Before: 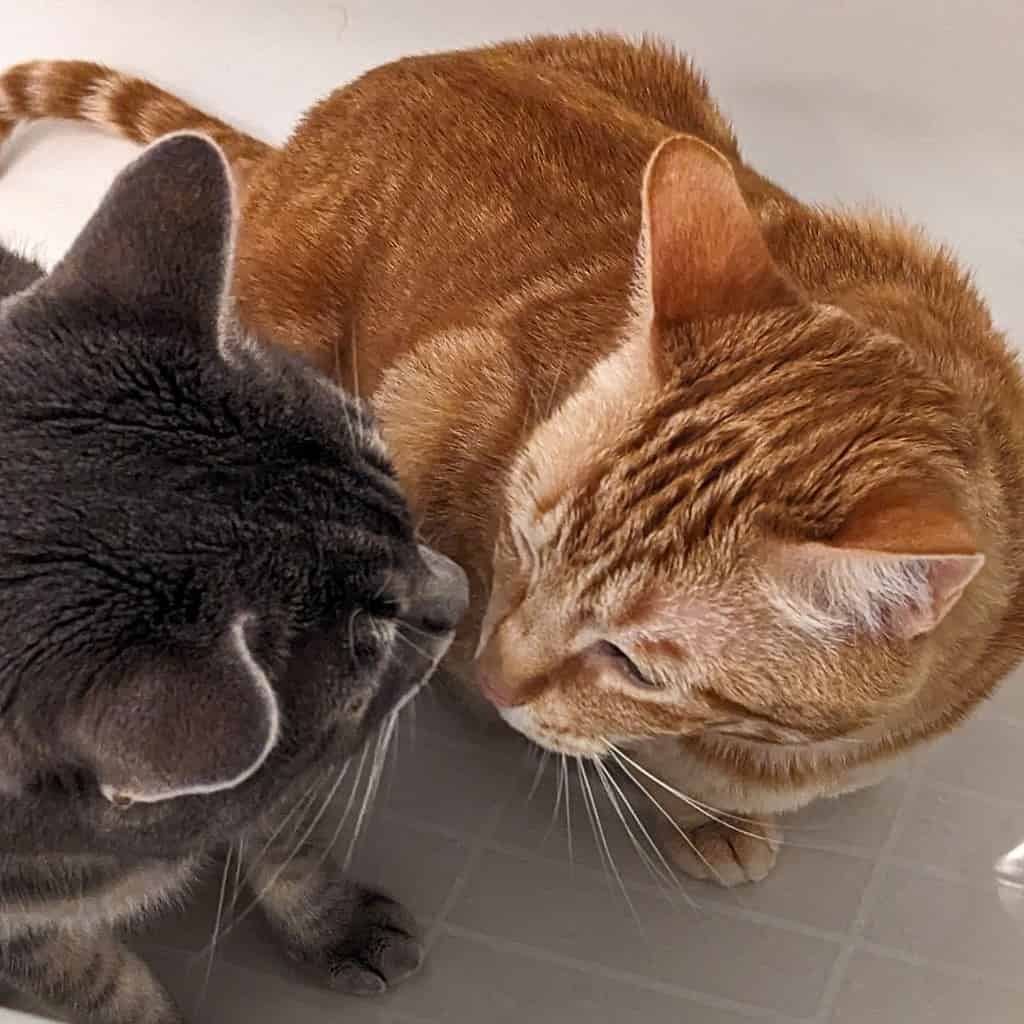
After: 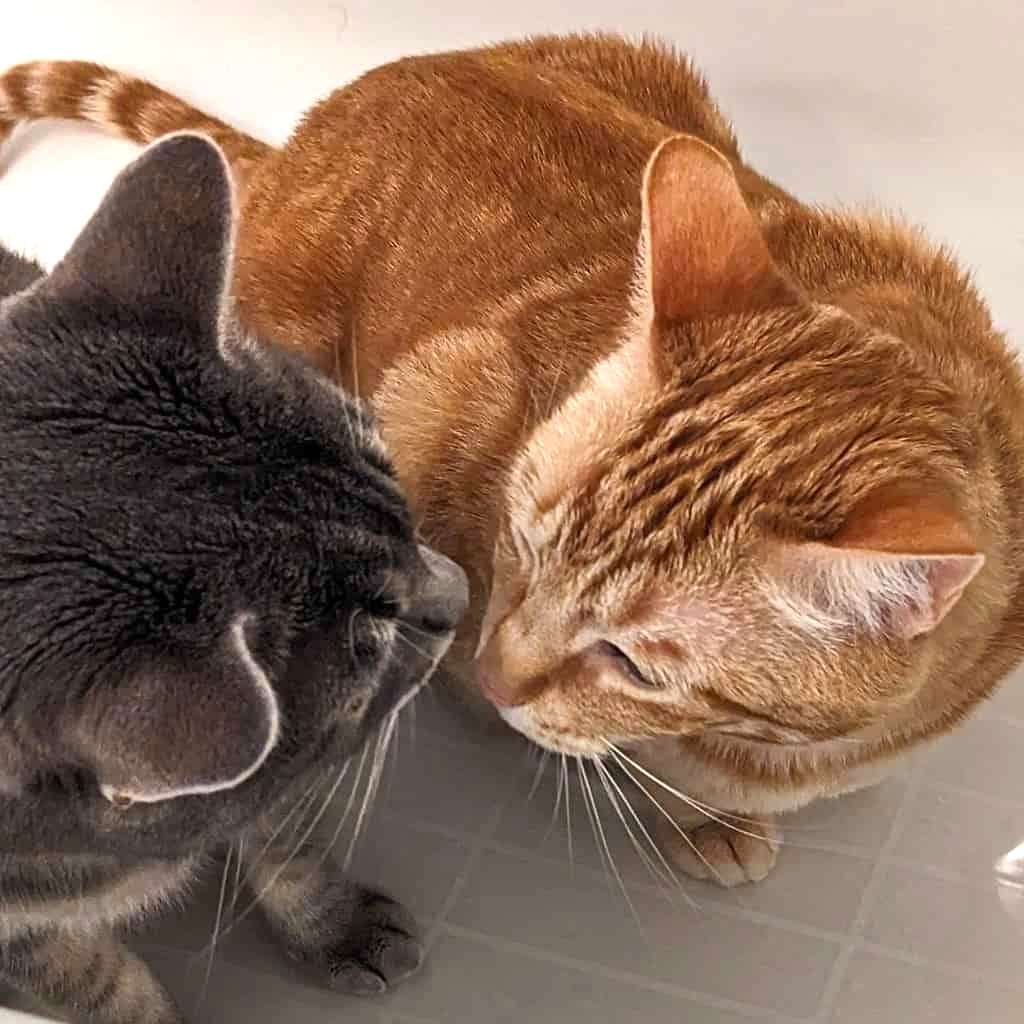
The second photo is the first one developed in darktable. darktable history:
exposure: exposure 0.376 EV, compensate highlight preservation false
white balance: red 1.009, blue 0.985
